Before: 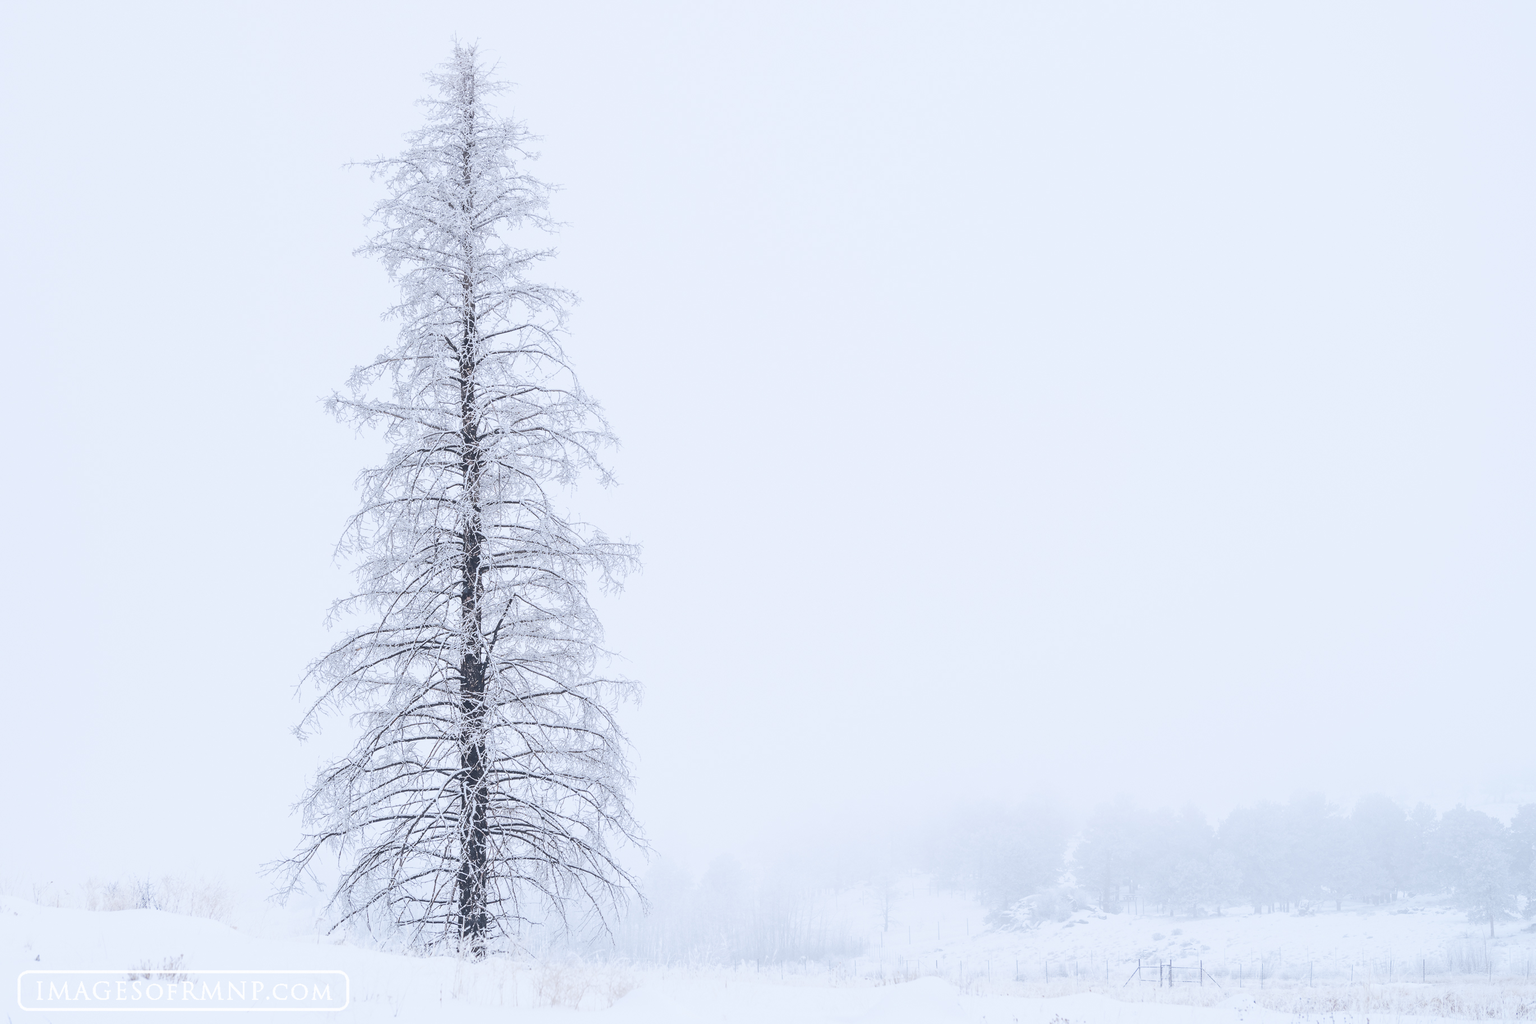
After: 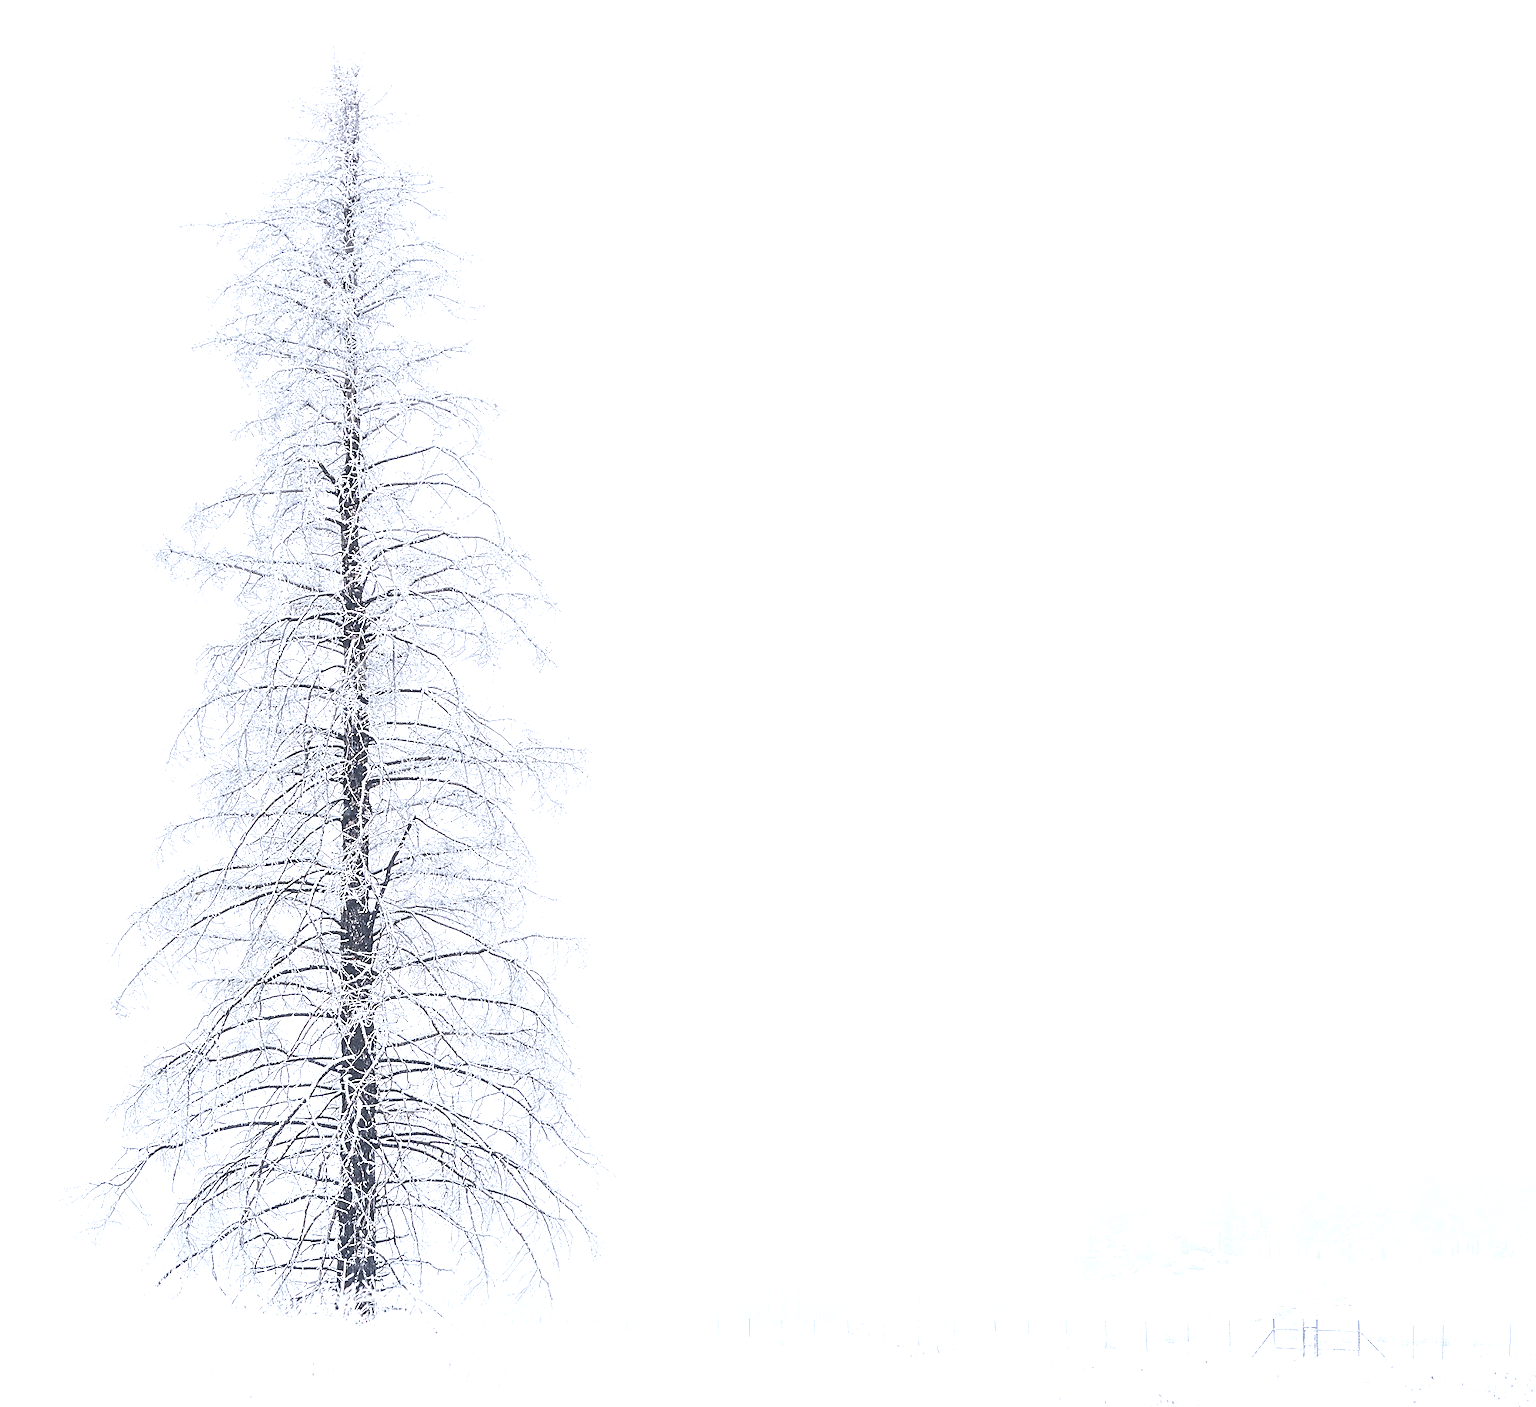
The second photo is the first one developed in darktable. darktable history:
crop: left 13.899%, top 0%, right 13.348%
local contrast: on, module defaults
exposure: exposure 0.221 EV, compensate highlight preservation false
color correction: highlights b* 0.056, saturation 0.81
sharpen: on, module defaults
tone equalizer: -8 EV -0.456 EV, -7 EV -0.391 EV, -6 EV -0.328 EV, -5 EV -0.256 EV, -3 EV 0.242 EV, -2 EV 0.318 EV, -1 EV 0.376 EV, +0 EV 0.441 EV
